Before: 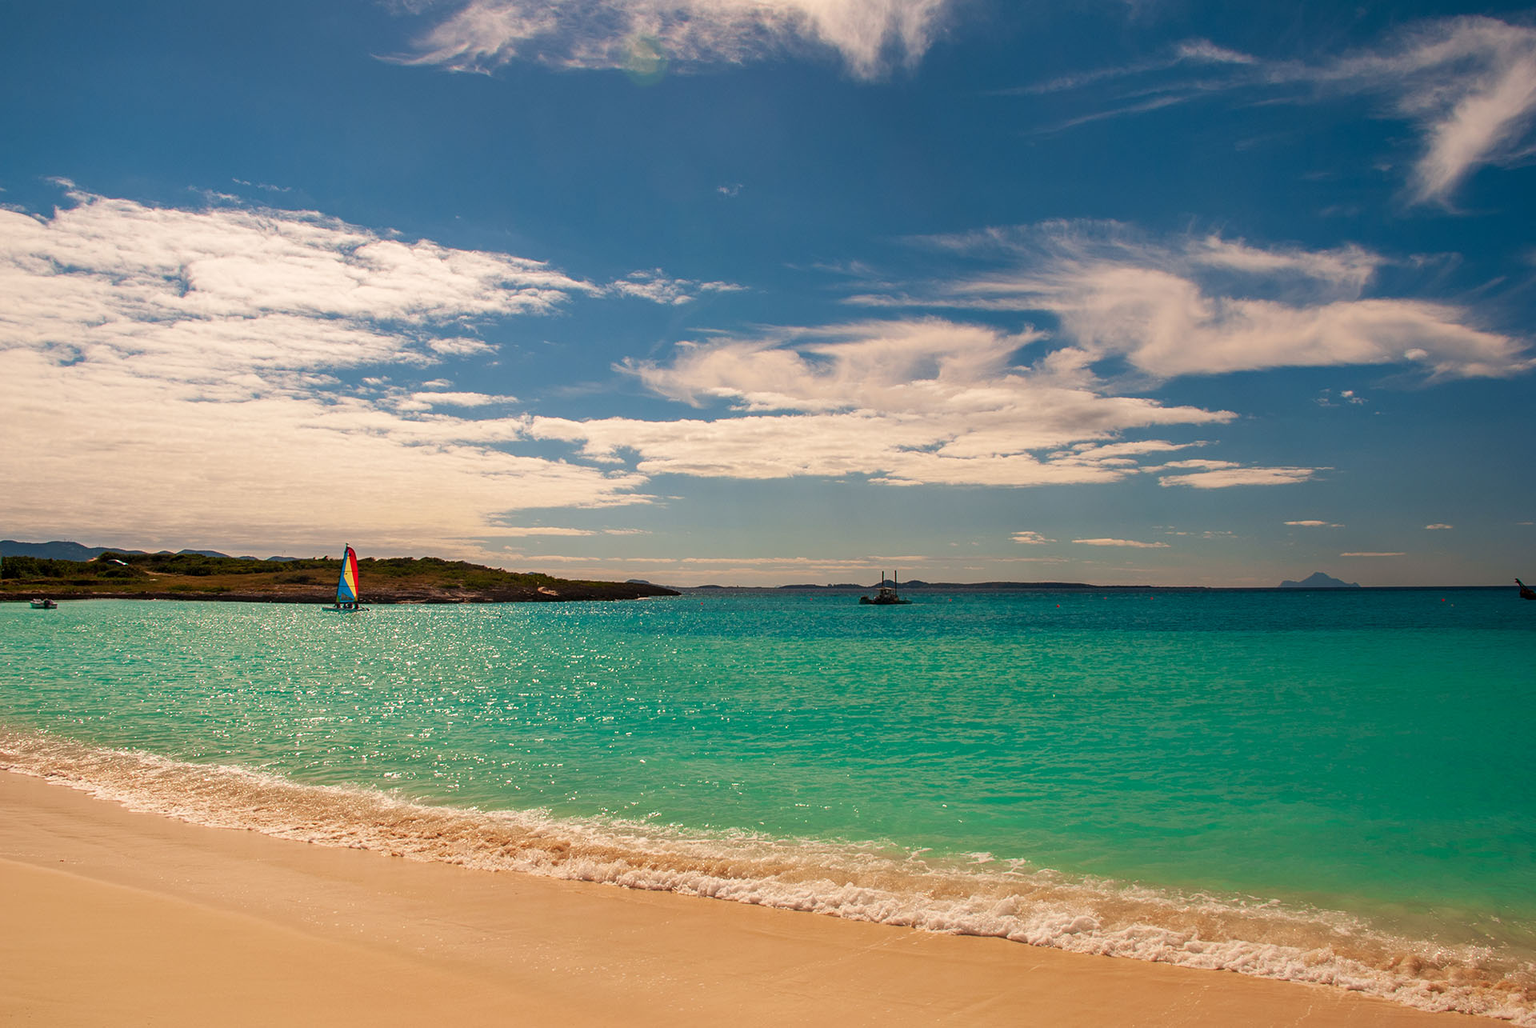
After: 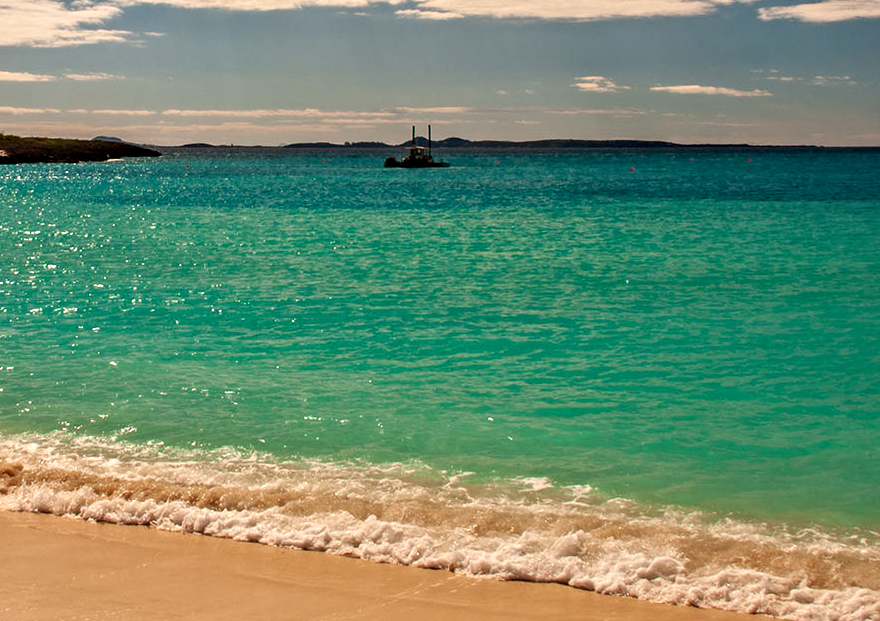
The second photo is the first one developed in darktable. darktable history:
contrast equalizer: y [[0.511, 0.558, 0.631, 0.632, 0.559, 0.512], [0.5 ×6], [0.507, 0.559, 0.627, 0.644, 0.647, 0.647], [0 ×6], [0 ×6]]
crop: left 35.976%, top 45.819%, right 18.162%, bottom 5.807%
